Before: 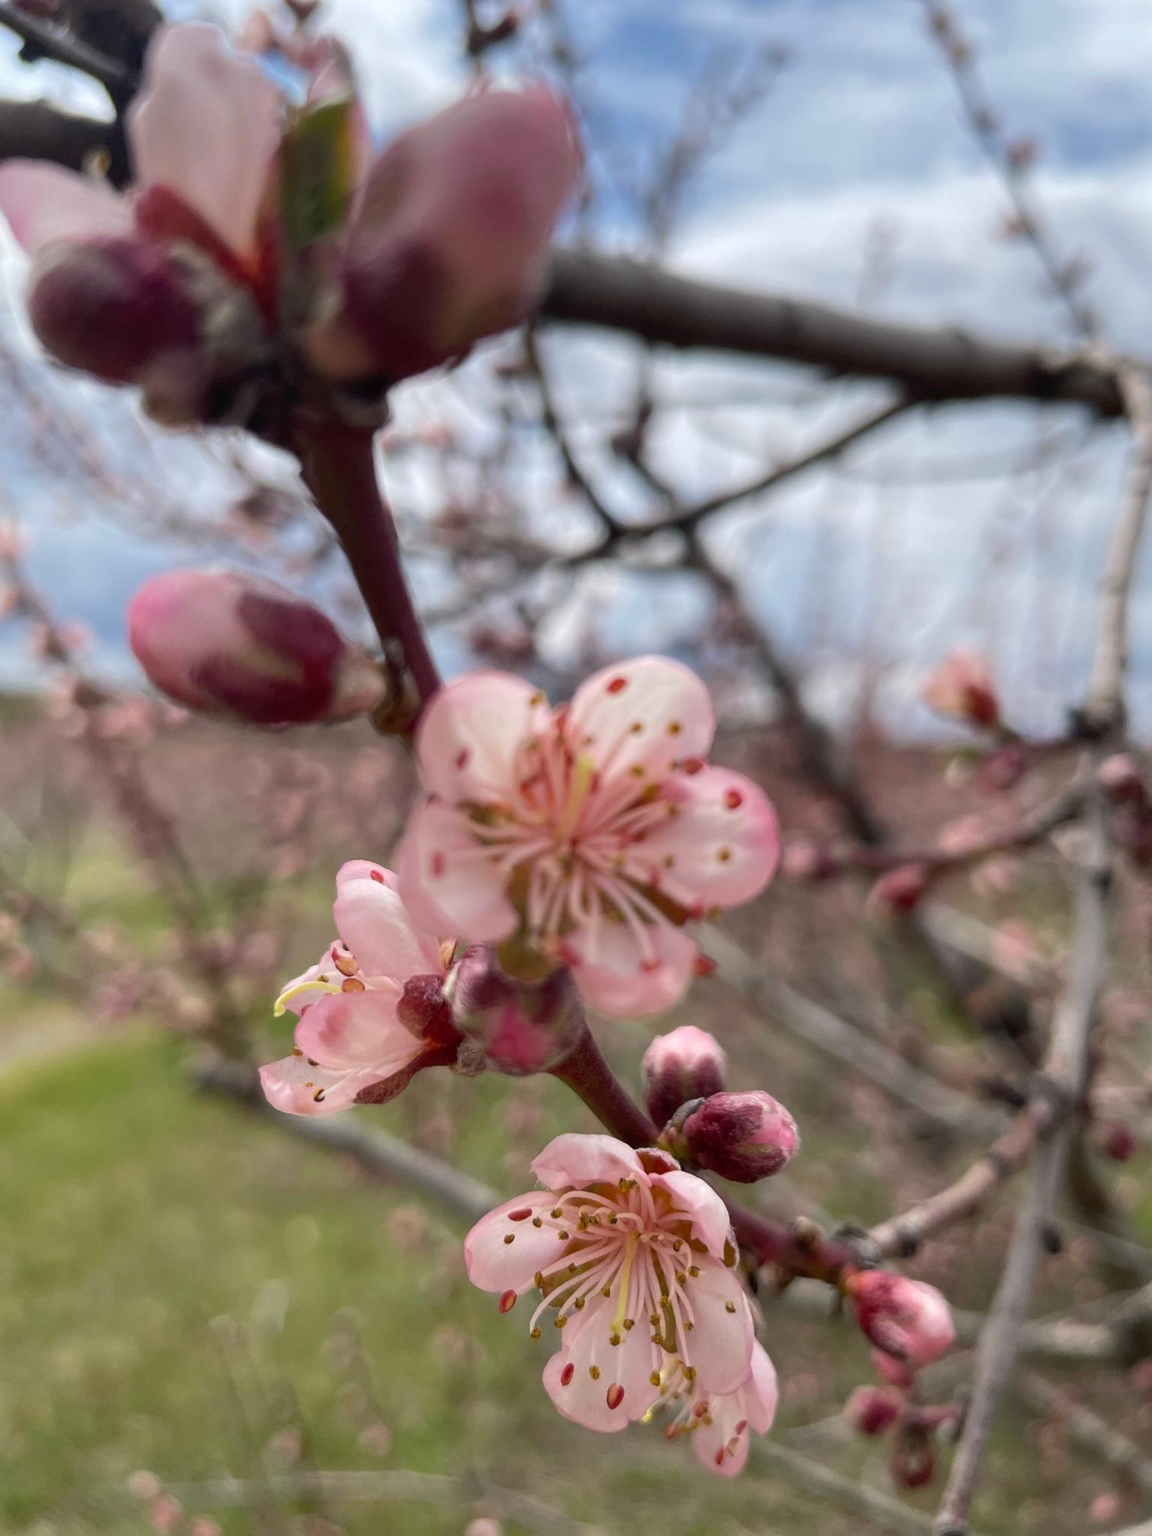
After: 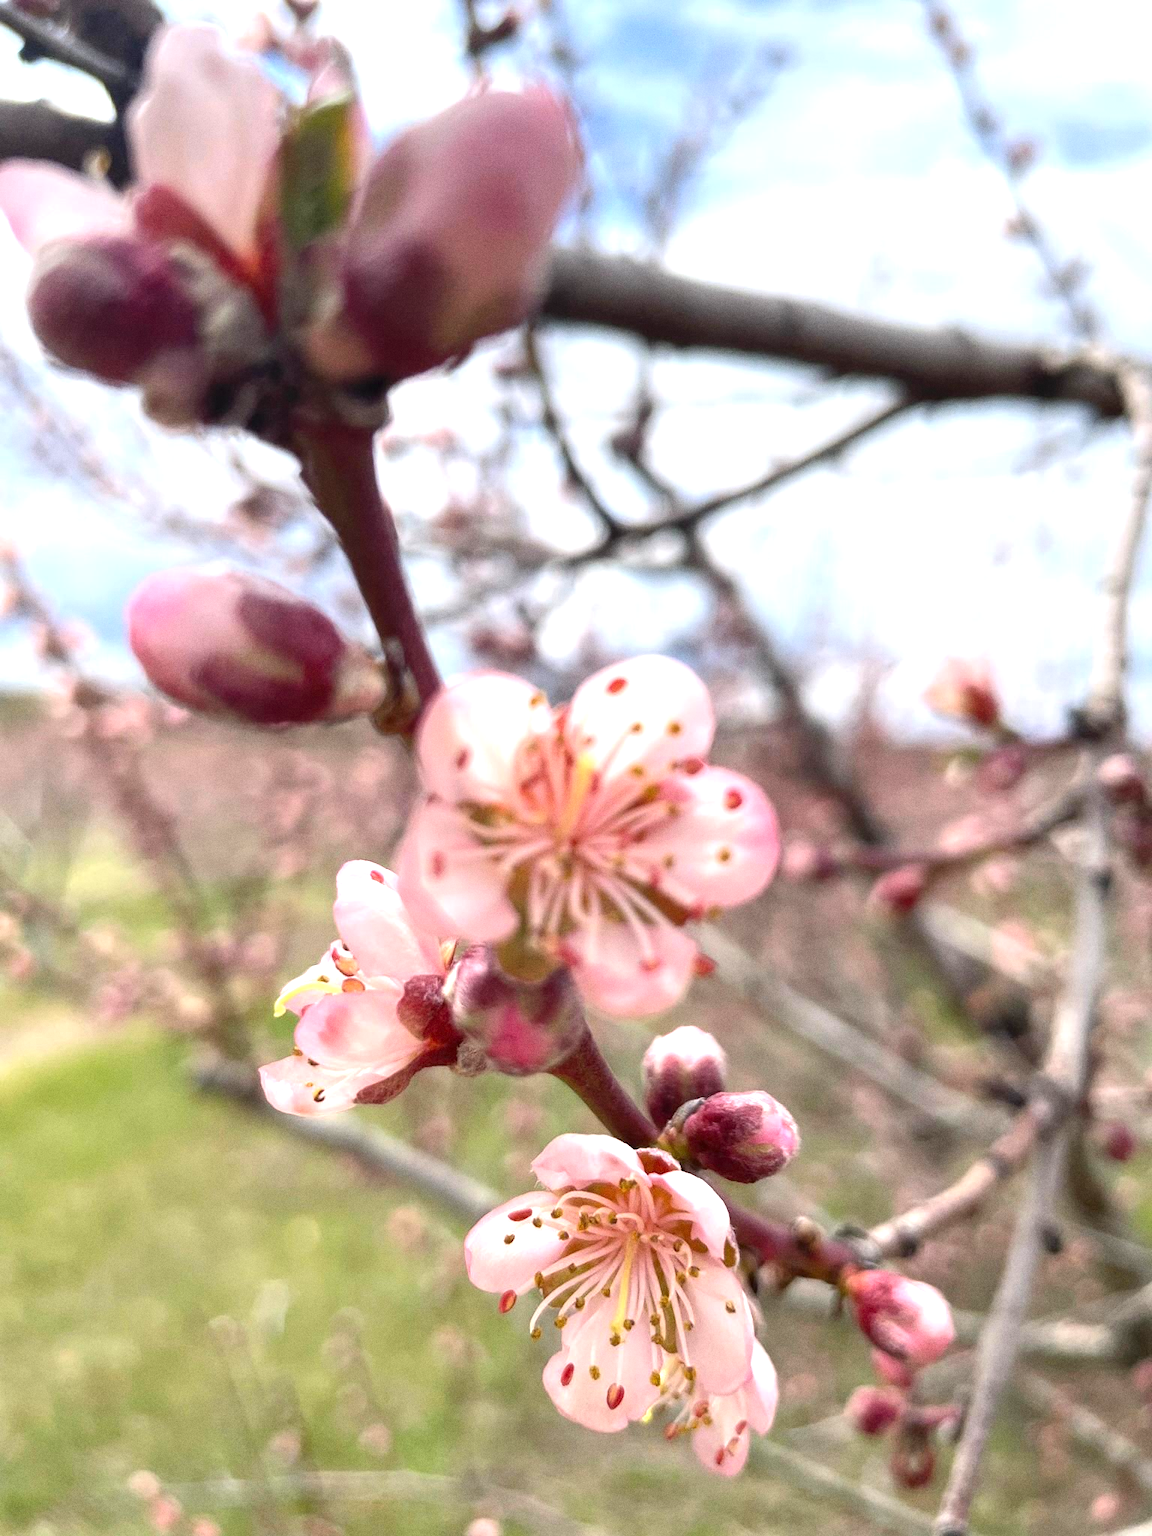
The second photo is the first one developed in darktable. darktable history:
grain: coarseness 0.09 ISO
exposure: black level correction 0, exposure 1.1 EV, compensate highlight preservation false
